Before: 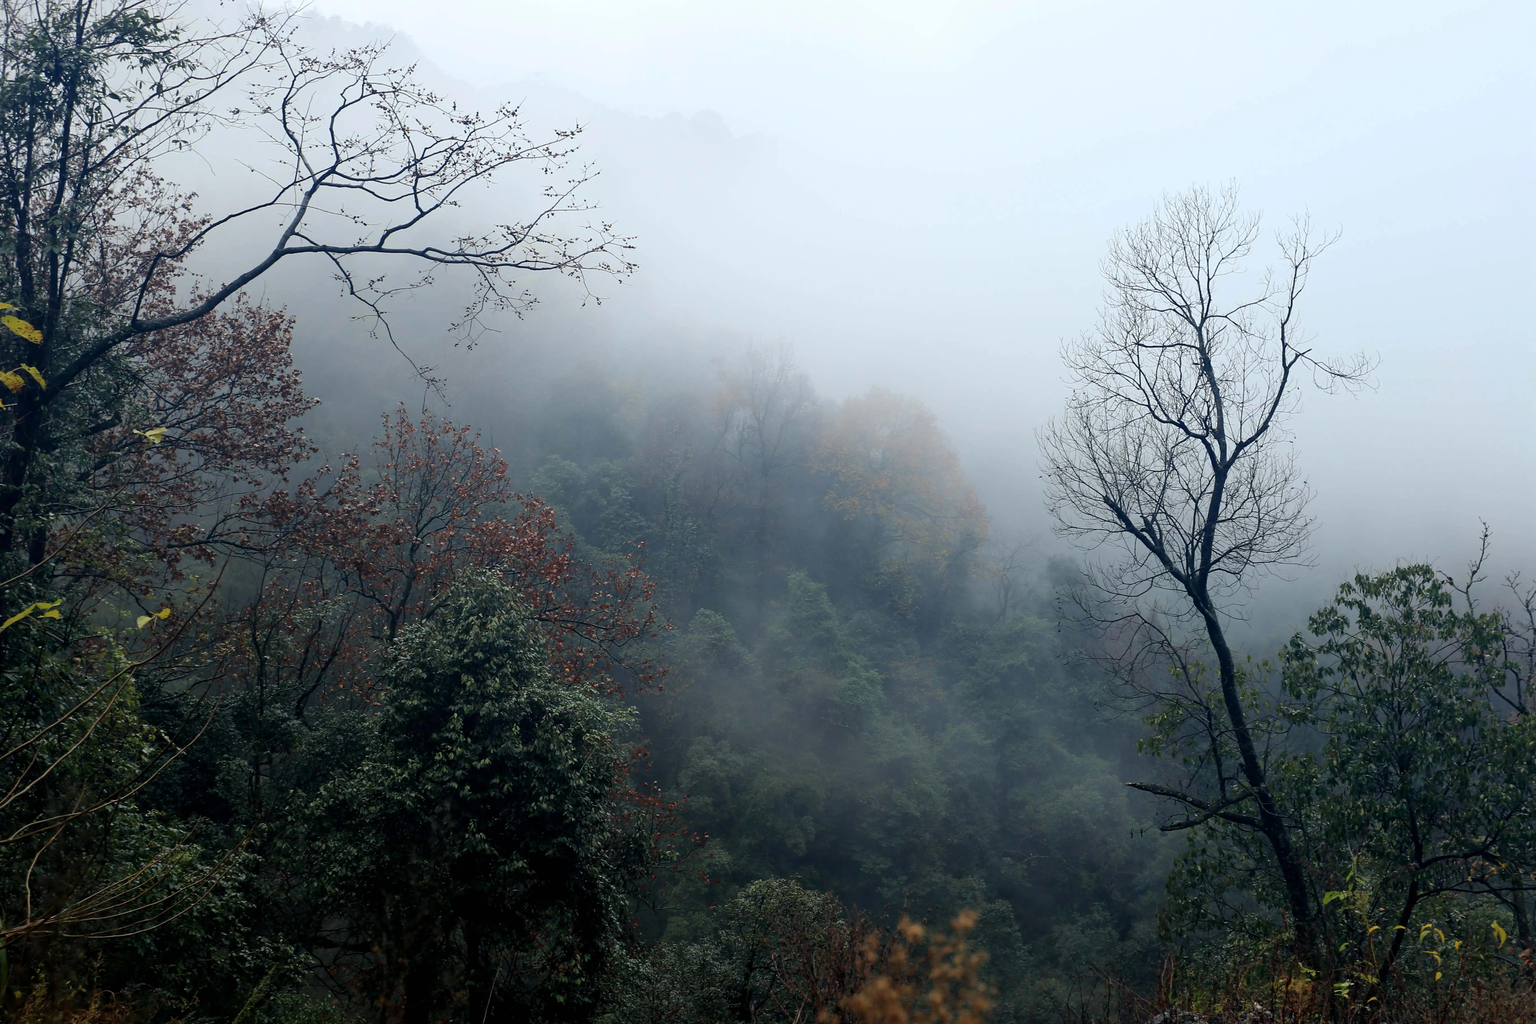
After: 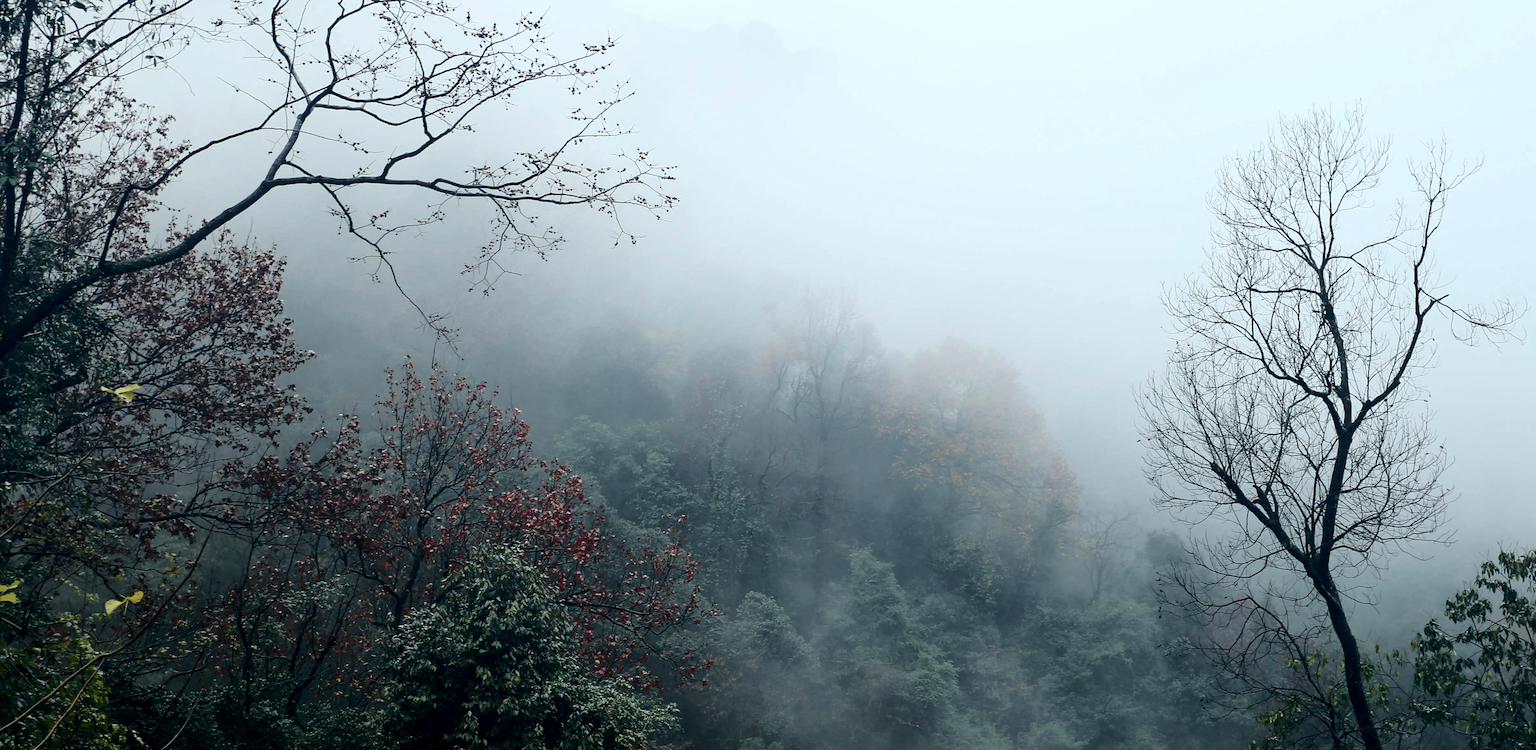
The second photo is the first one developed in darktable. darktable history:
tone curve: curves: ch0 [(0, 0) (0.081, 0.044) (0.192, 0.125) (0.283, 0.238) (0.416, 0.449) (0.495, 0.524) (0.686, 0.743) (0.826, 0.865) (0.978, 0.988)]; ch1 [(0, 0) (0.161, 0.092) (0.35, 0.33) (0.392, 0.392) (0.427, 0.426) (0.479, 0.472) (0.505, 0.497) (0.521, 0.514) (0.547, 0.568) (0.579, 0.597) (0.625, 0.627) (0.678, 0.733) (1, 1)]; ch2 [(0, 0) (0.346, 0.362) (0.404, 0.427) (0.502, 0.495) (0.531, 0.523) (0.549, 0.554) (0.582, 0.596) (0.629, 0.642) (0.717, 0.678) (1, 1)], color space Lab, independent channels, preserve colors none
crop: left 2.95%, top 8.982%, right 9.62%, bottom 26.906%
local contrast: highlights 104%, shadows 98%, detail 119%, midtone range 0.2
tone equalizer: on, module defaults
